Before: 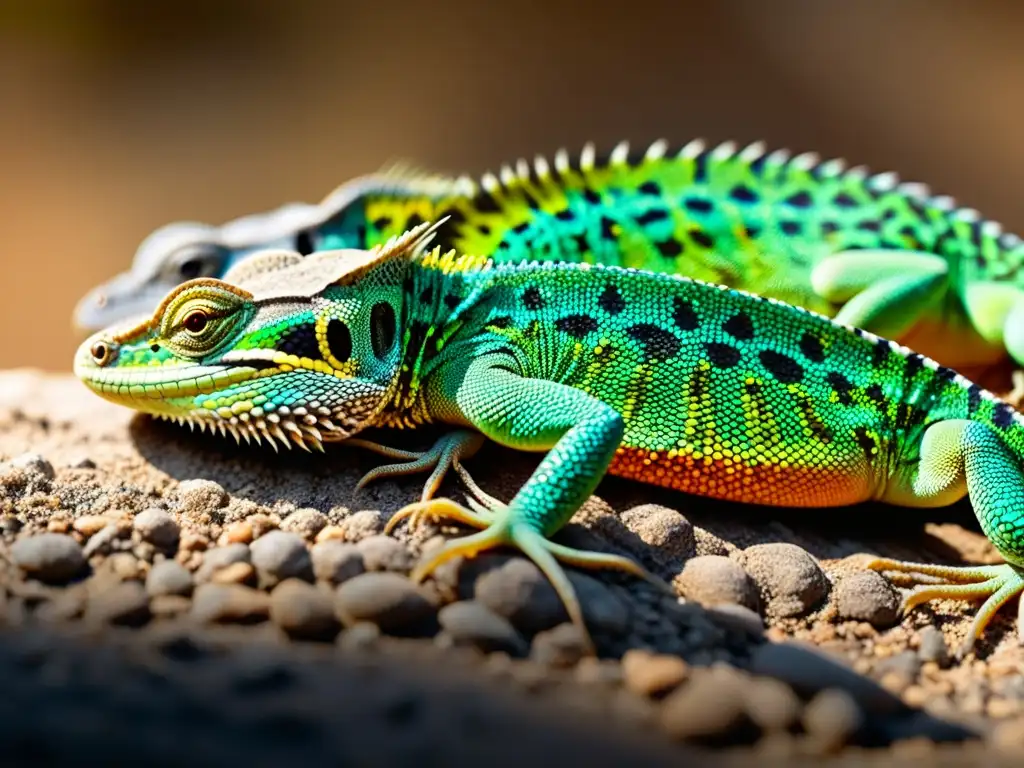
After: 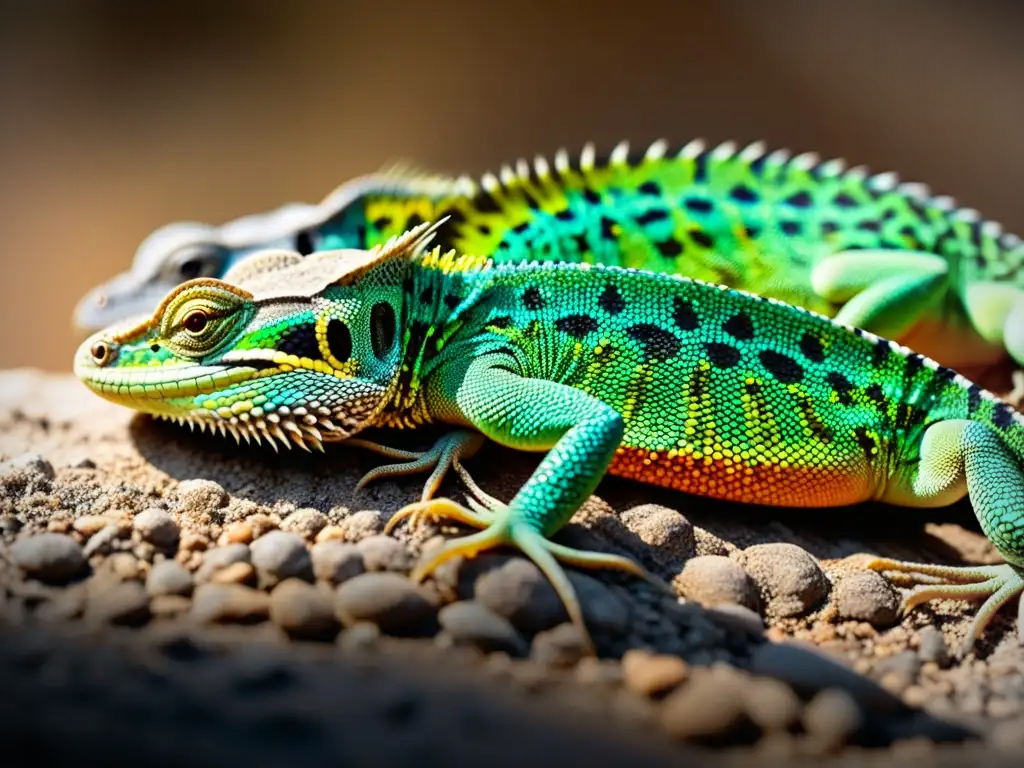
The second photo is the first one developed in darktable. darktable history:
vignetting: brightness -0.618, saturation -0.683
